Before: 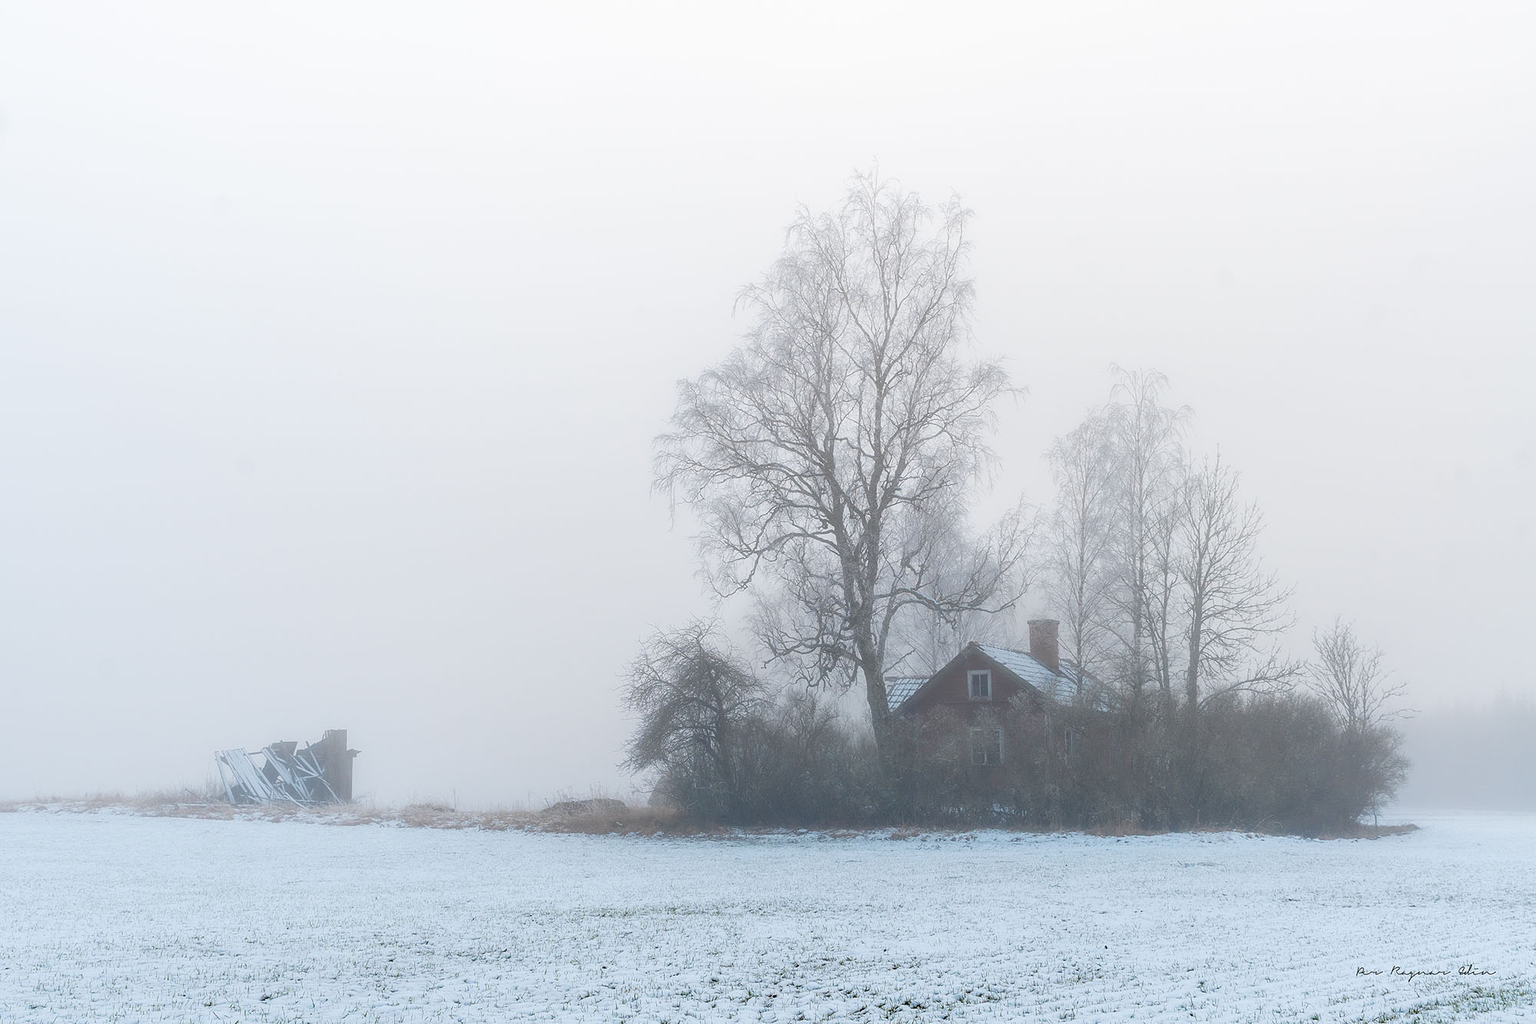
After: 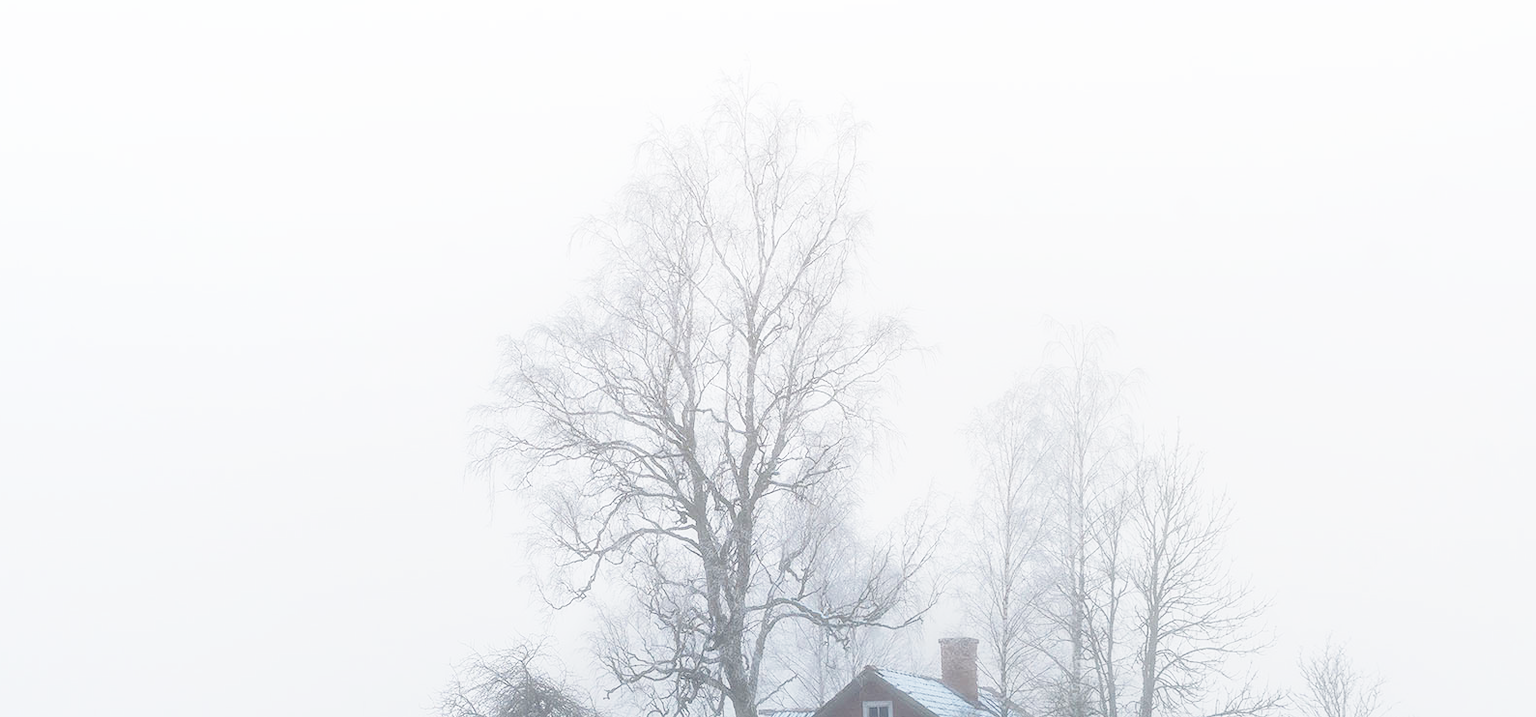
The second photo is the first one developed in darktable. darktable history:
base curve: curves: ch0 [(0, 0) (0.028, 0.03) (0.121, 0.232) (0.46, 0.748) (0.859, 0.968) (1, 1)], preserve colors none
crop: left 18.38%, top 11.092%, right 2.134%, bottom 33.217%
